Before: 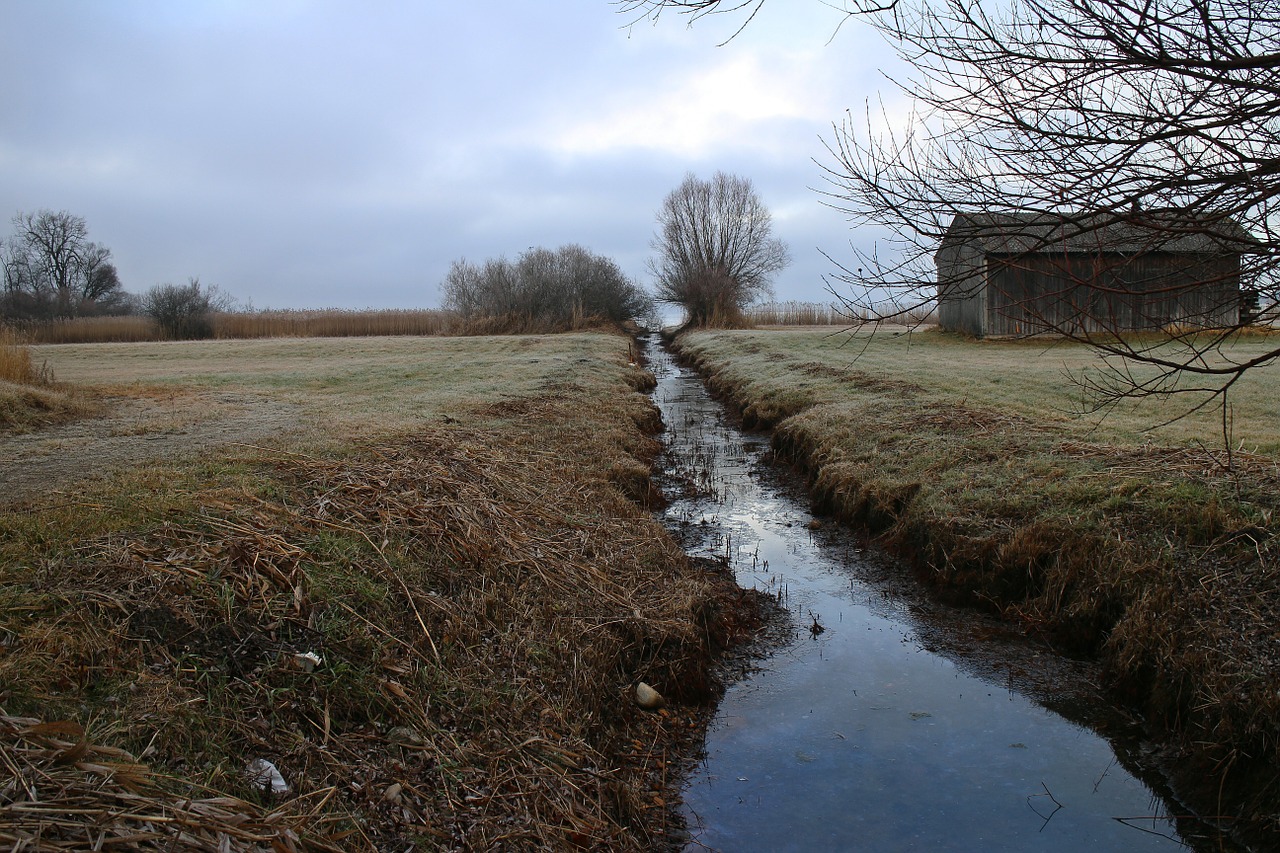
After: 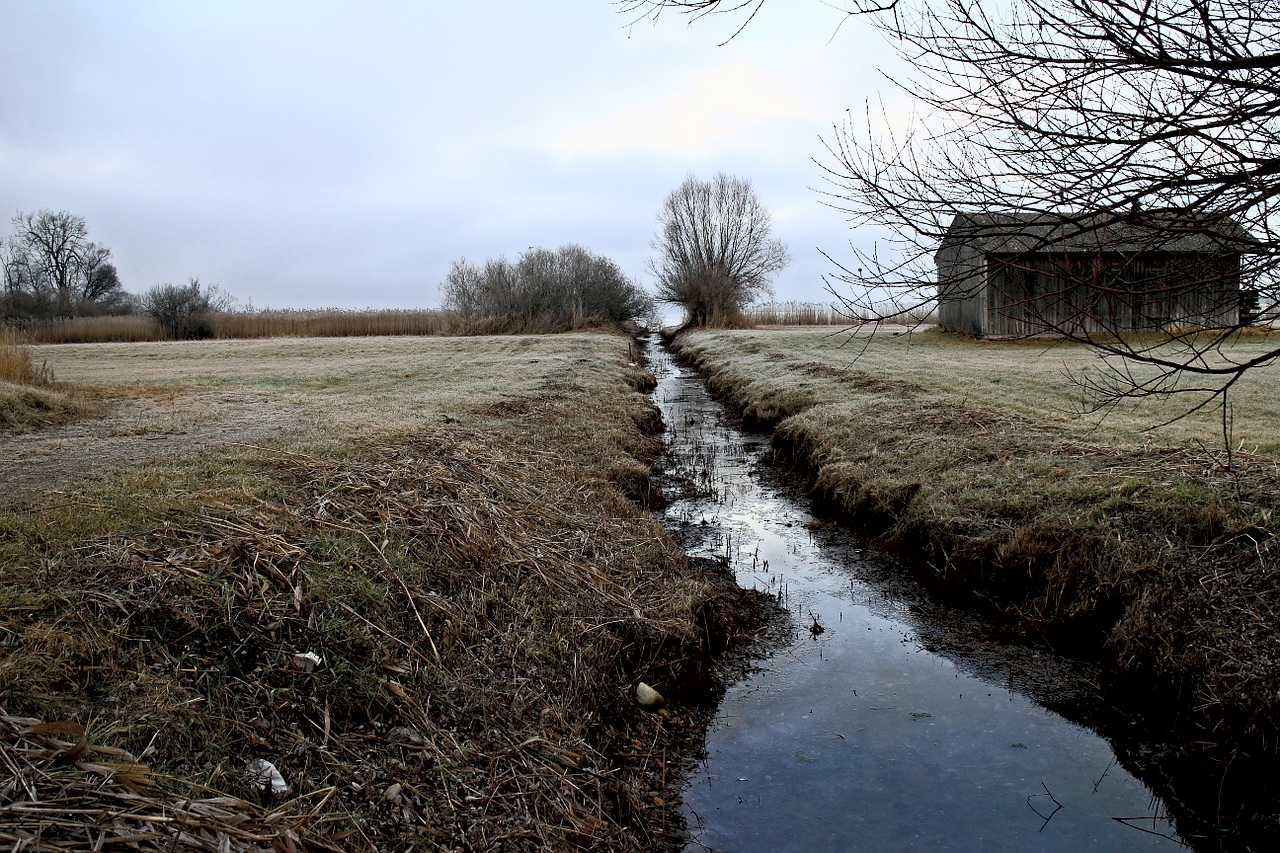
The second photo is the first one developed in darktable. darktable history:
exposure: black level correction 0.011, exposure -0.478 EV, compensate highlight preservation false
contrast brightness saturation: contrast 0.43, brightness 0.56, saturation -0.19
haze removal: strength 0.29, distance 0.25, compatibility mode true, adaptive false
